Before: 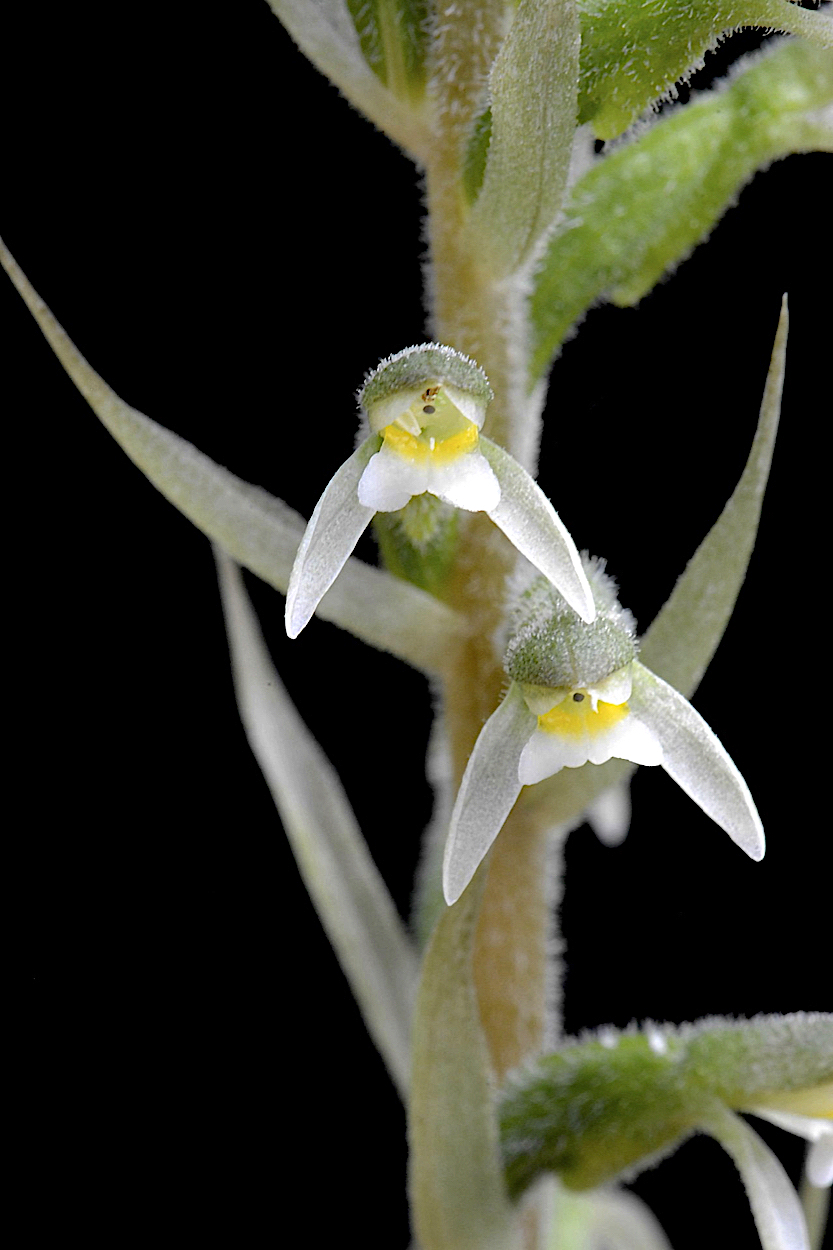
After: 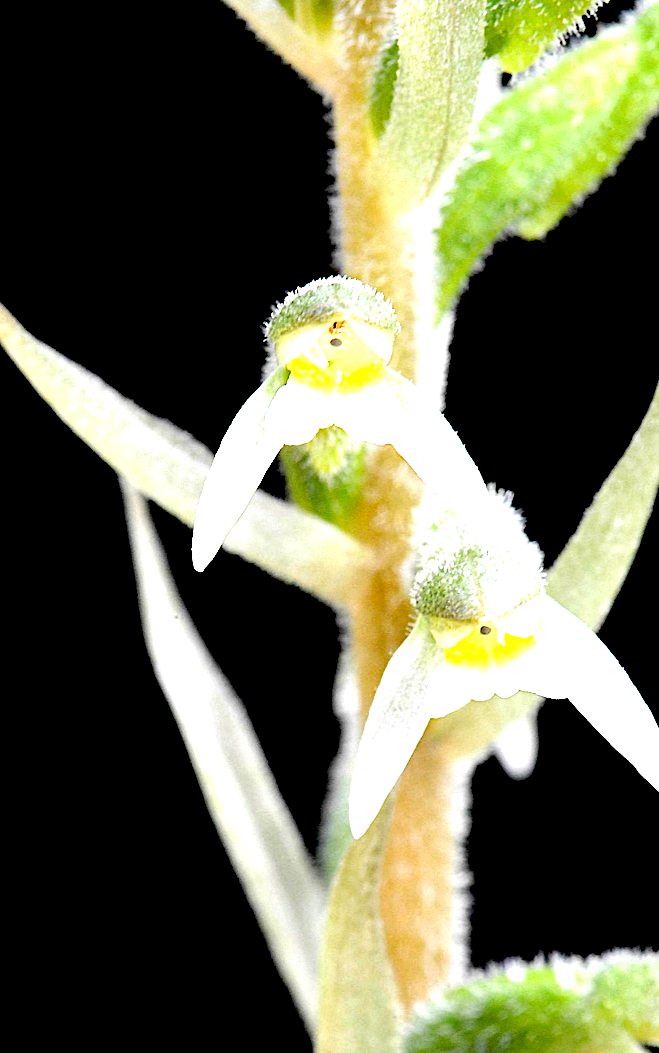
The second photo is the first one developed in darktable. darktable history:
exposure: black level correction 0.001, exposure 1.735 EV, compensate highlight preservation false
rotate and perspective: automatic cropping original format, crop left 0, crop top 0
crop: left 11.225%, top 5.381%, right 9.565%, bottom 10.314%
